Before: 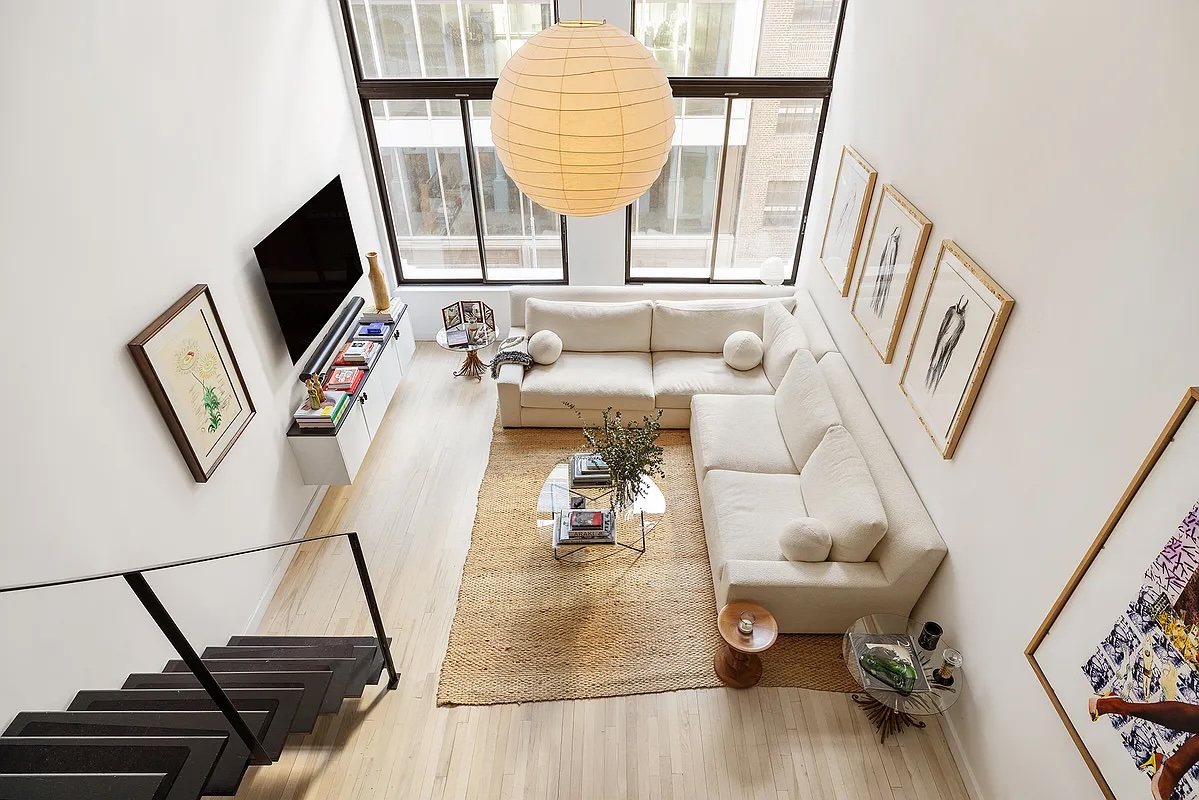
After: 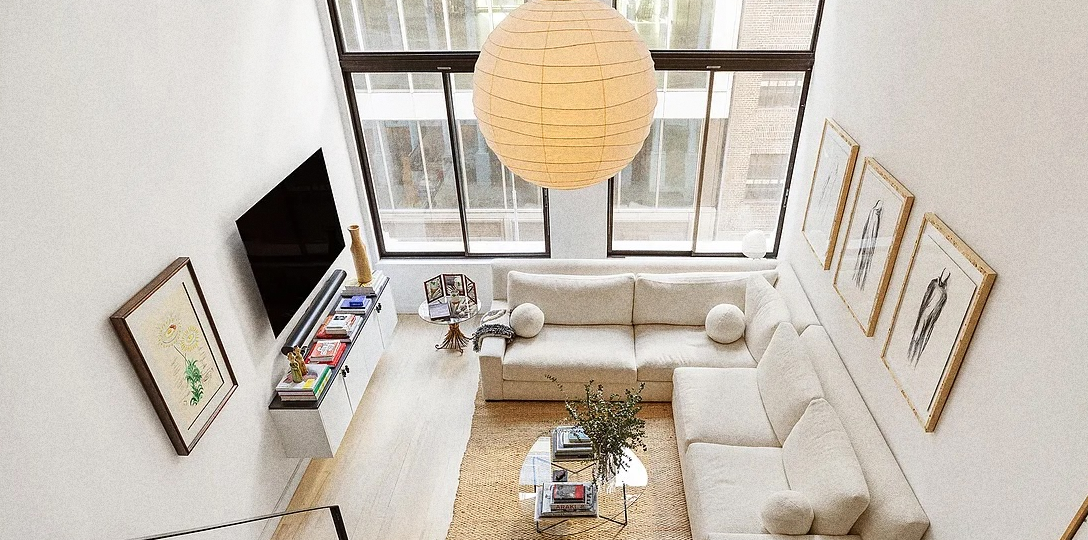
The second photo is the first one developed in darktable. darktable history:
crop: left 1.509%, top 3.452%, right 7.696%, bottom 28.452%
grain: coarseness 0.09 ISO, strength 40%
